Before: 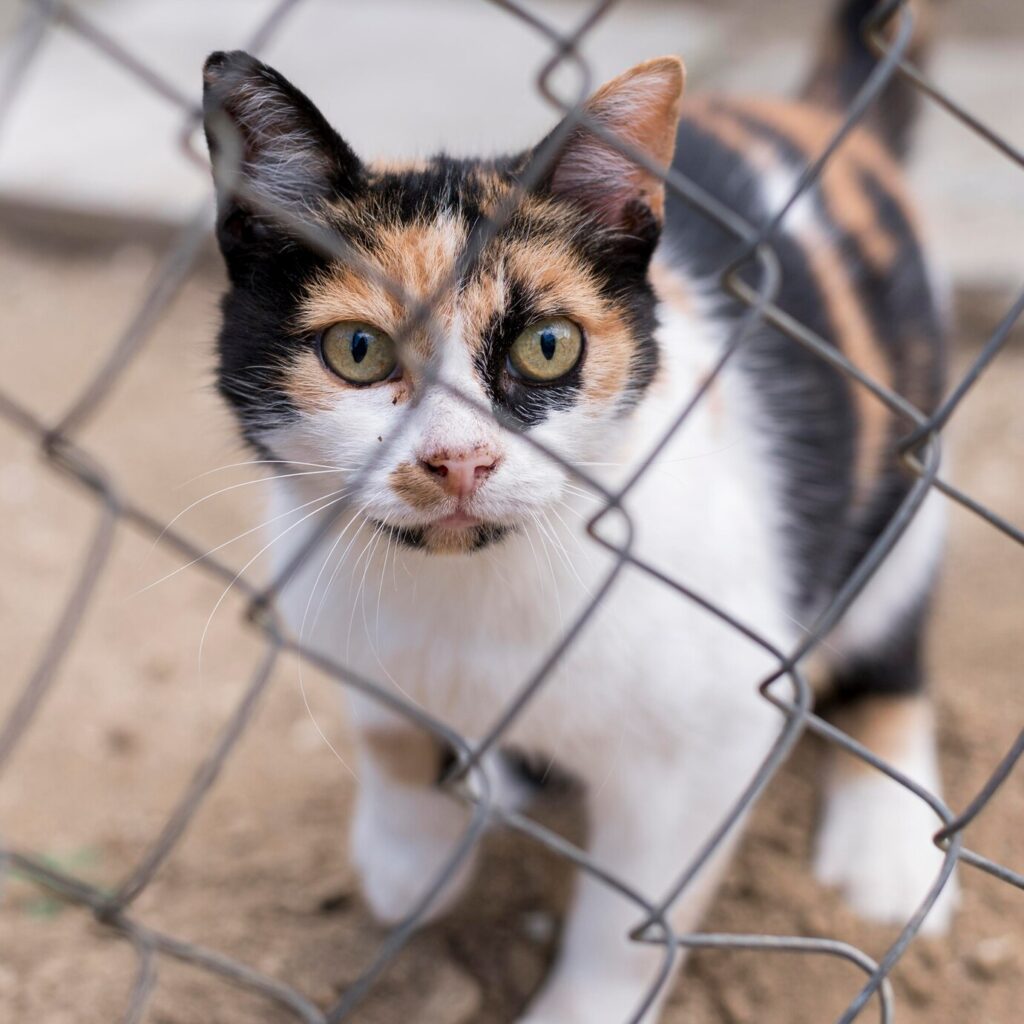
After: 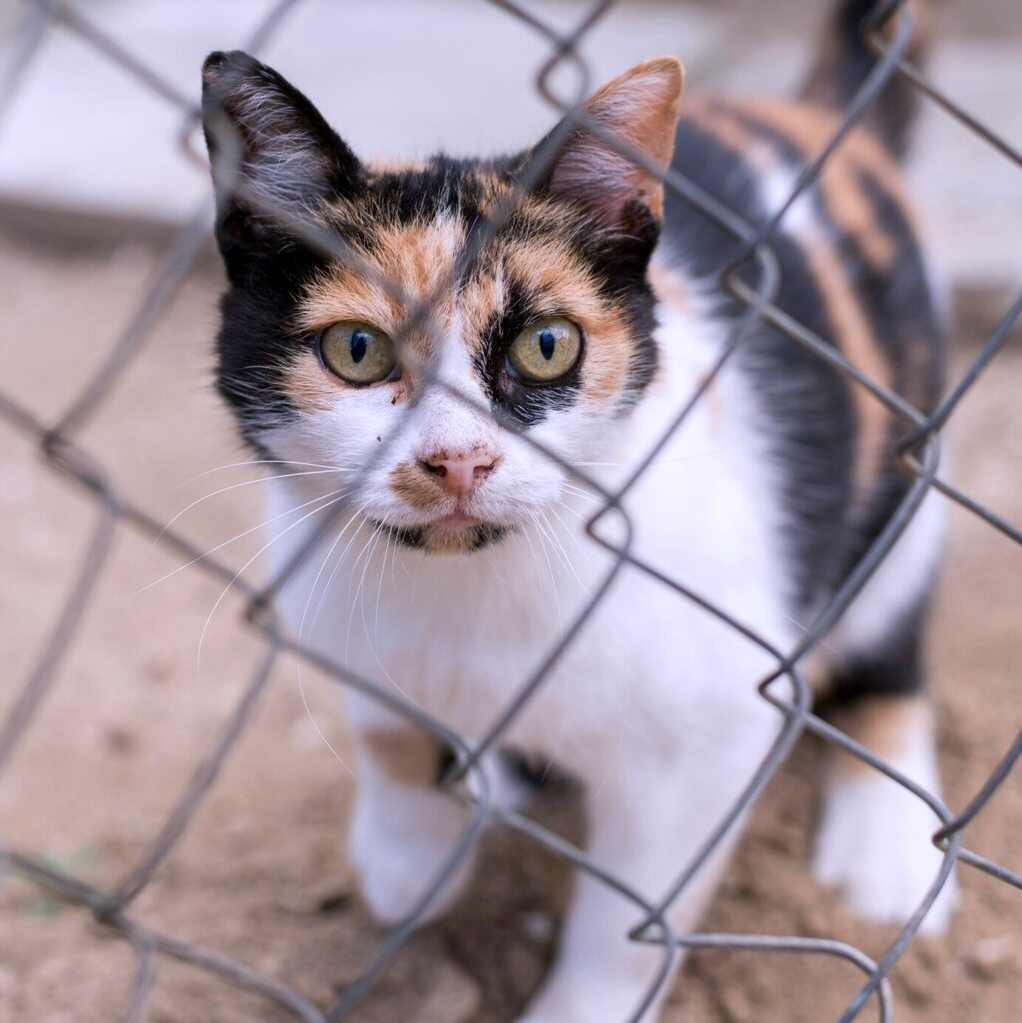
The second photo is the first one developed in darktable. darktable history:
crop and rotate: left 0.126%
white balance: red 1.004, blue 1.096
